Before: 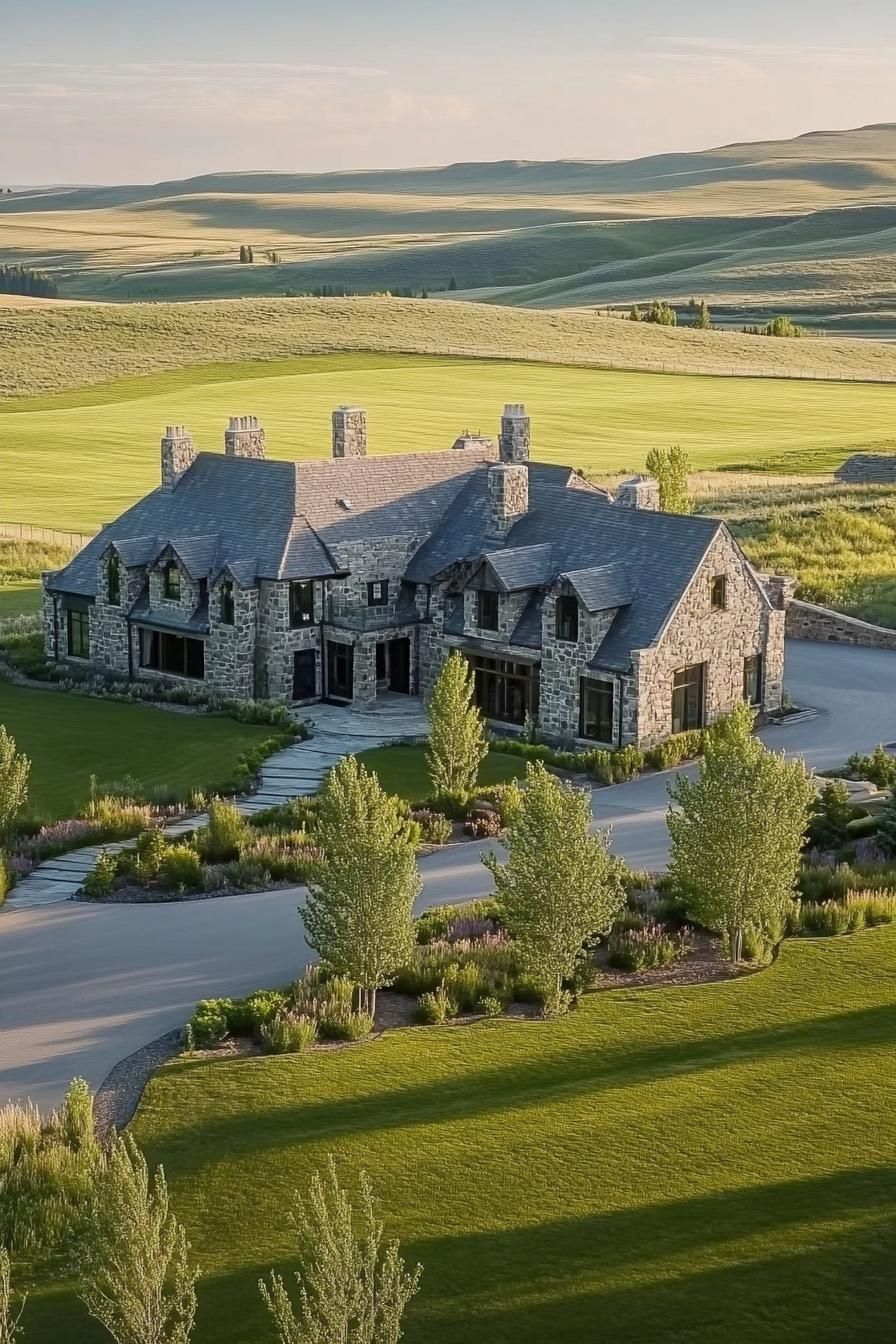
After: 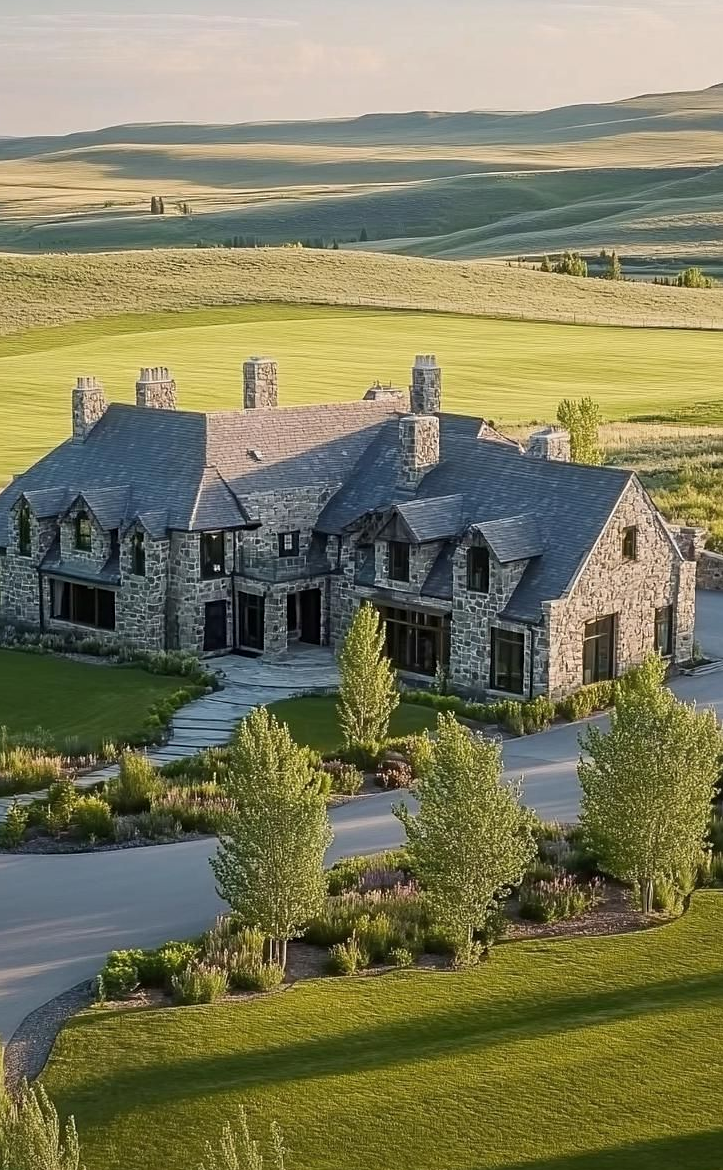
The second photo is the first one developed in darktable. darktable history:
sharpen: amount 0.202
crop: left 10.002%, top 3.662%, right 9.277%, bottom 9.258%
